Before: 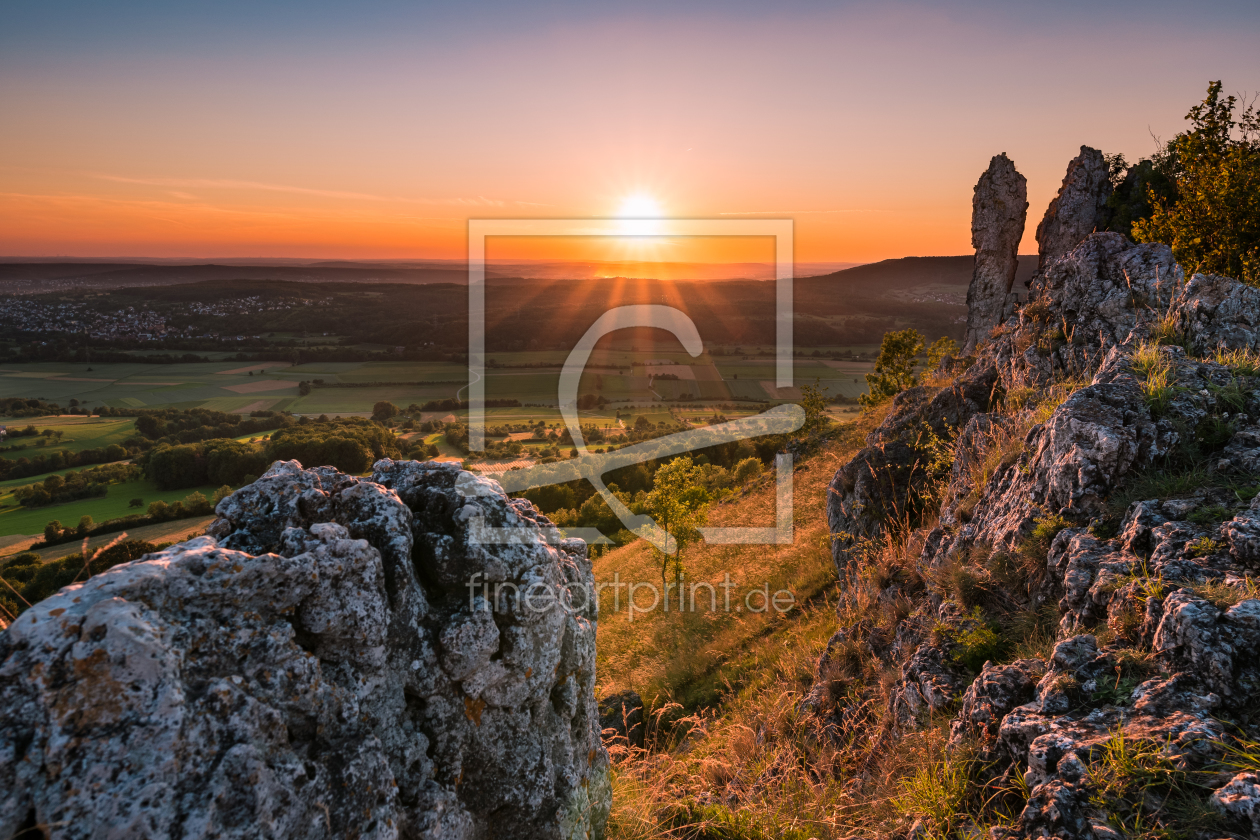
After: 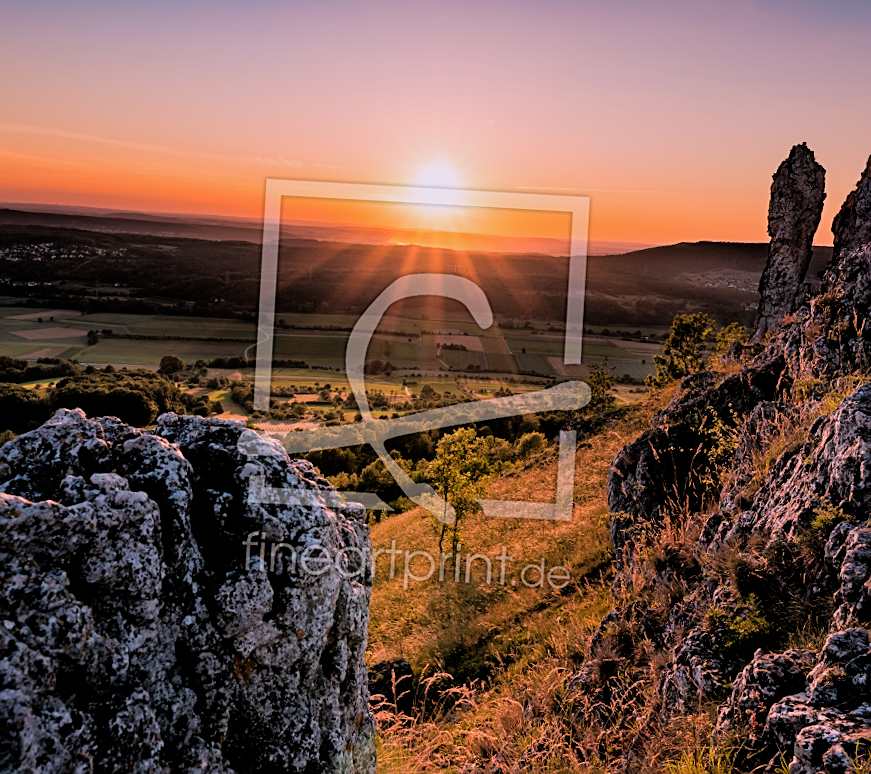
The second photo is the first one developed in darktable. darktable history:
white balance: red 1.05, blue 1.072
crop and rotate: angle -3.27°, left 14.277%, top 0.028%, right 10.766%, bottom 0.028%
filmic rgb: black relative exposure -3.86 EV, white relative exposure 3.48 EV, hardness 2.63, contrast 1.103
sharpen: on, module defaults
